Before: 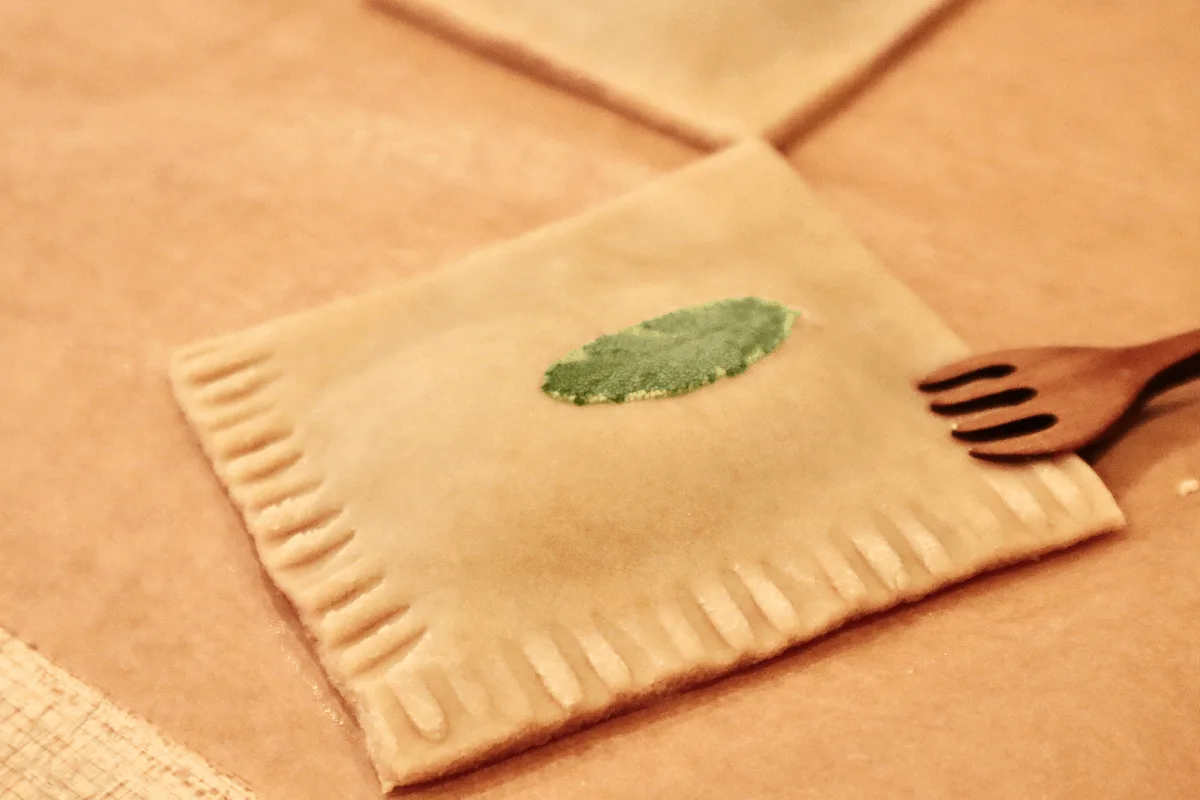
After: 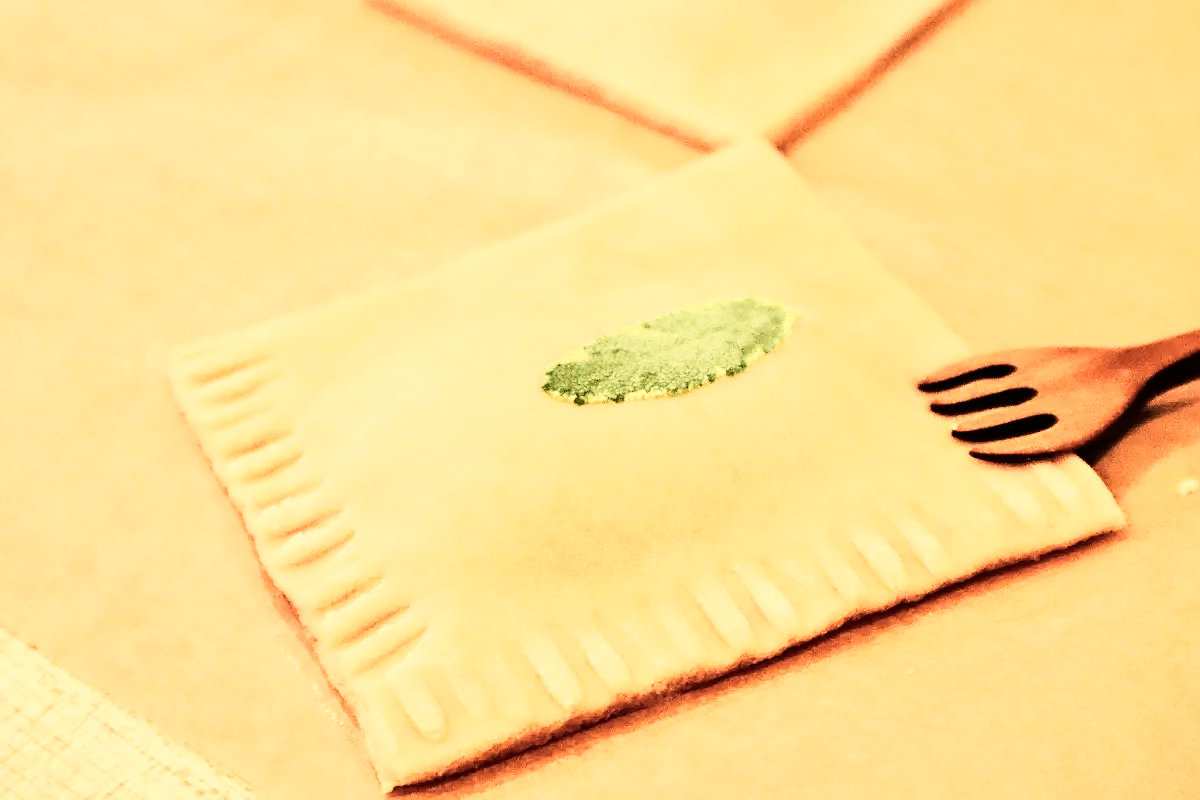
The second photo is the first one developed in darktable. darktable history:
white balance: emerald 1
sharpen: on, module defaults
rgb curve: curves: ch0 [(0, 0) (0.21, 0.15) (0.24, 0.21) (0.5, 0.75) (0.75, 0.96) (0.89, 0.99) (1, 1)]; ch1 [(0, 0.02) (0.21, 0.13) (0.25, 0.2) (0.5, 0.67) (0.75, 0.9) (0.89, 0.97) (1, 1)]; ch2 [(0, 0.02) (0.21, 0.13) (0.25, 0.2) (0.5, 0.67) (0.75, 0.9) (0.89, 0.97) (1, 1)], compensate middle gray true
